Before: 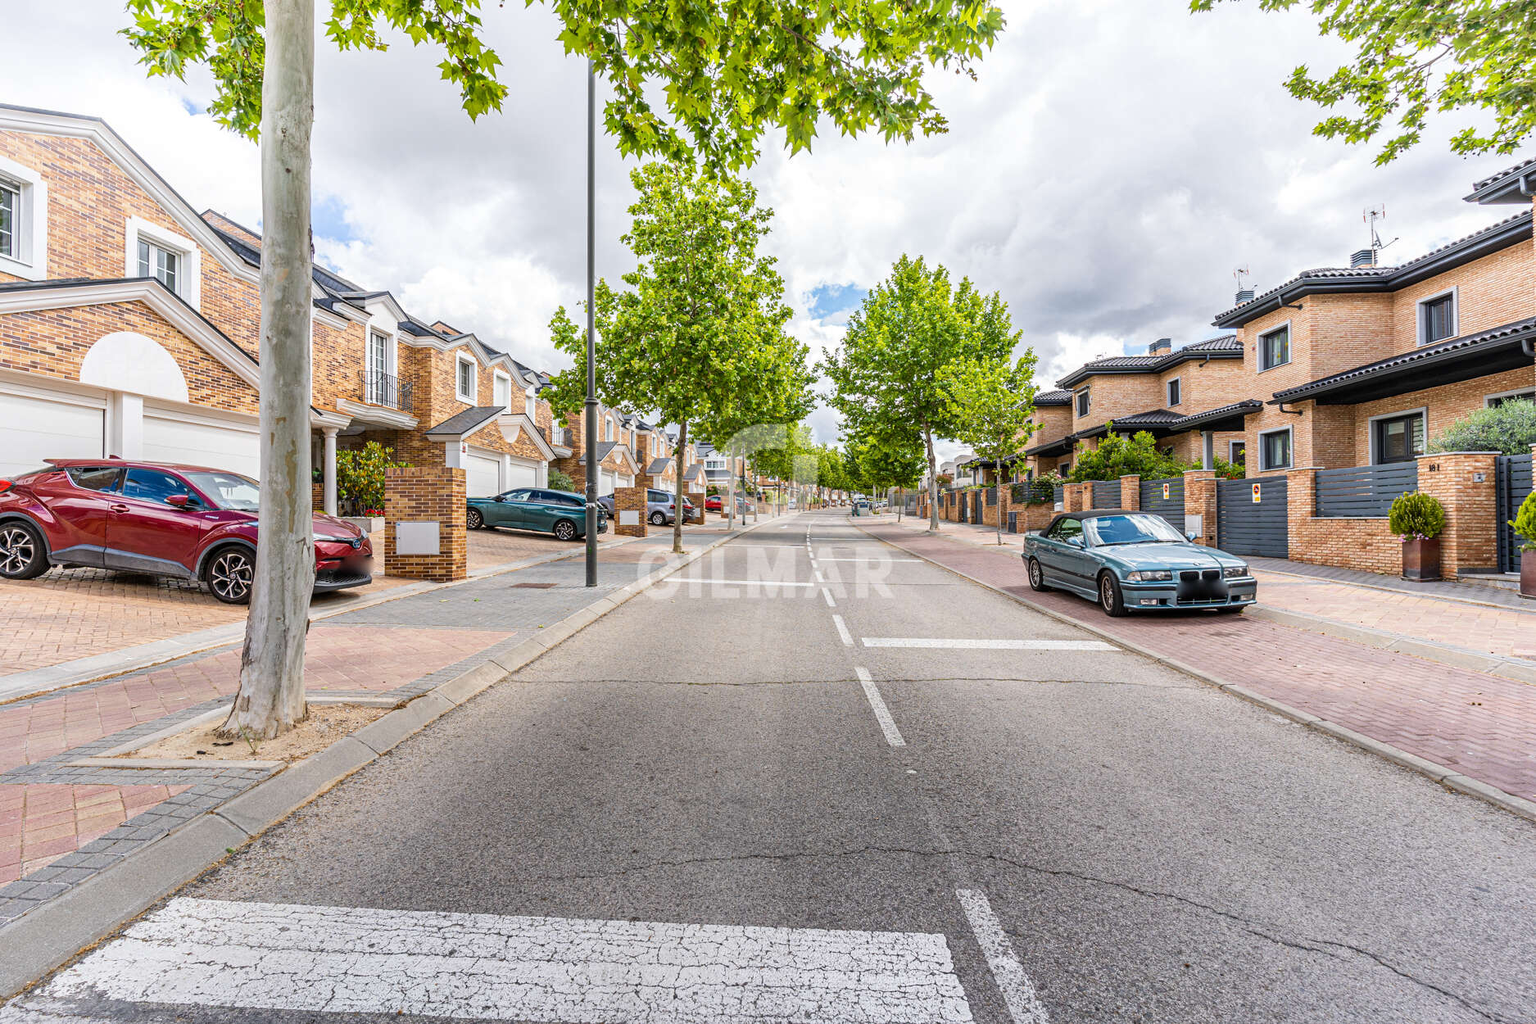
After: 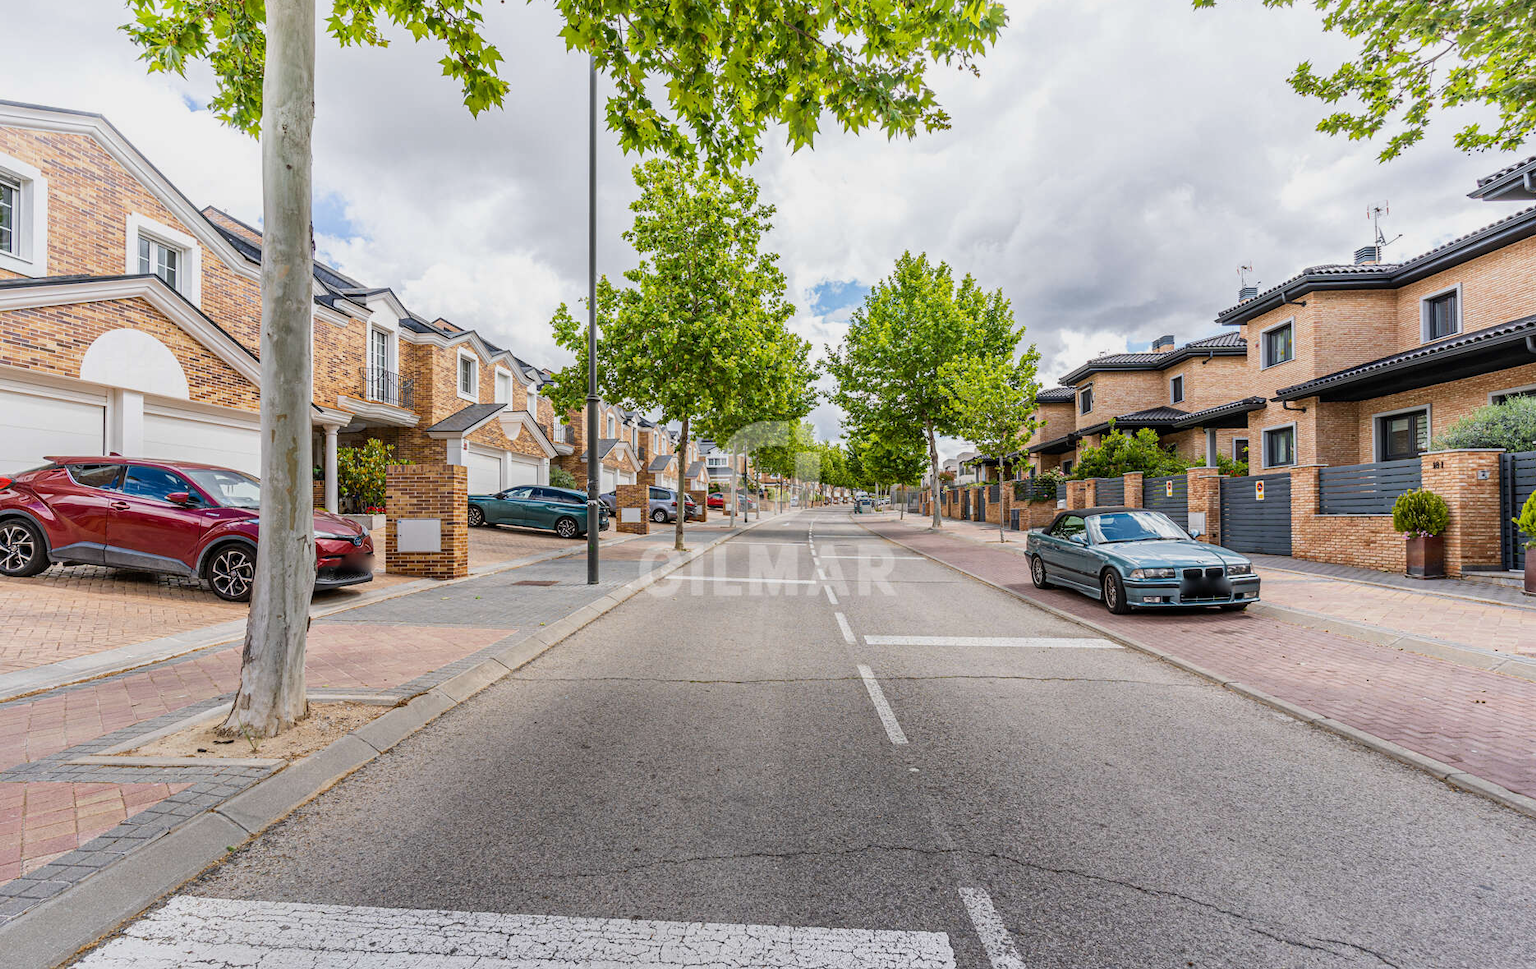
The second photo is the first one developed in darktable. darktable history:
exposure: exposure -0.247 EV, compensate highlight preservation false
crop: top 0.441%, right 0.264%, bottom 5.08%
local contrast: mode bilateral grid, contrast 19, coarseness 49, detail 101%, midtone range 0.2
